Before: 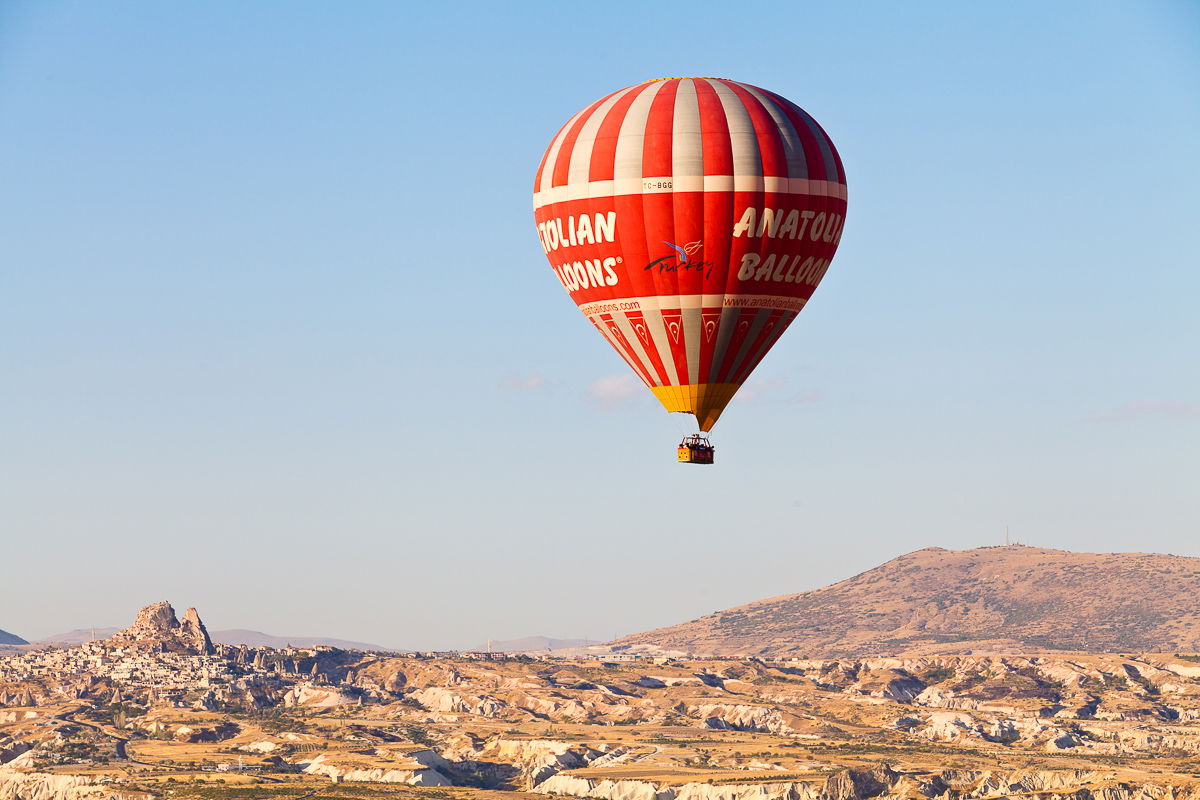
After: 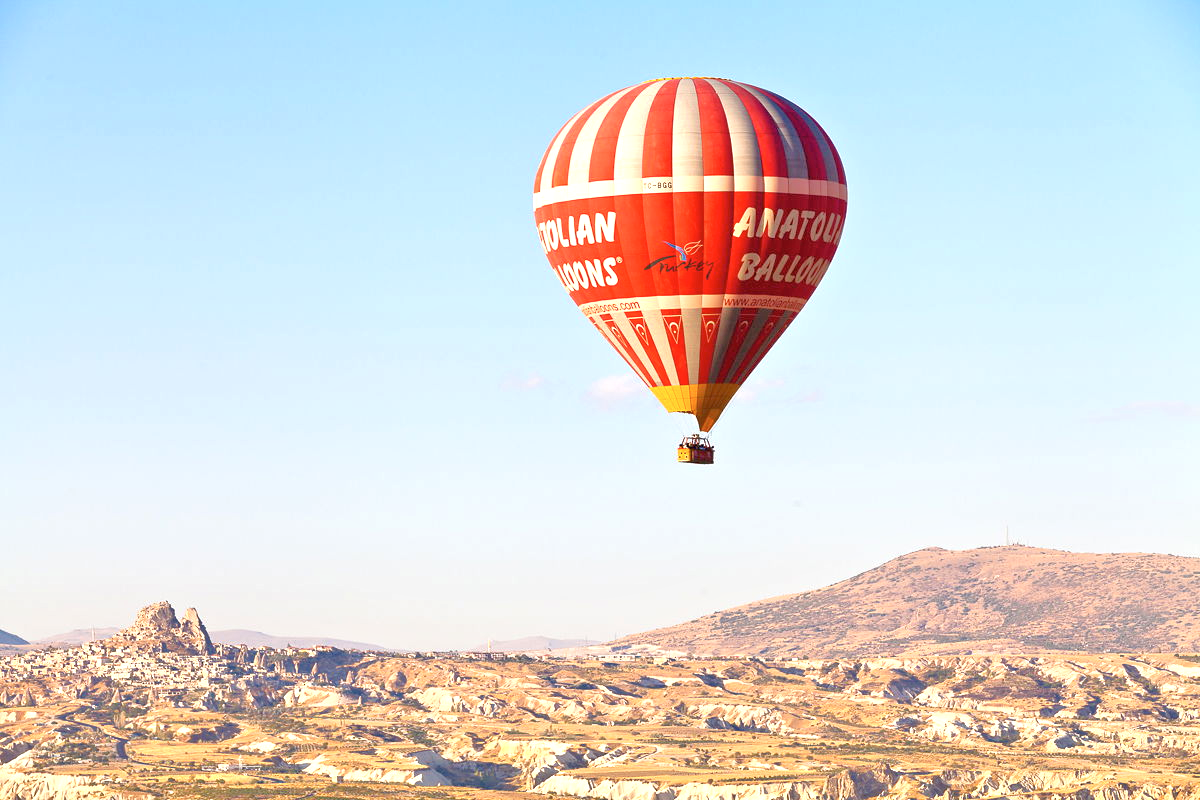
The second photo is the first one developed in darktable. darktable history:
shadows and highlights: radius 110.86, shadows 51.09, white point adjustment 9.16, highlights -4.17, highlights color adjustment 32.2%, soften with gaussian
tone equalizer: -7 EV 0.15 EV, -6 EV 0.6 EV, -5 EV 1.15 EV, -4 EV 1.33 EV, -3 EV 1.15 EV, -2 EV 0.6 EV, -1 EV 0.15 EV, mask exposure compensation -0.5 EV
exposure: exposure 0.2 EV, compensate highlight preservation false
